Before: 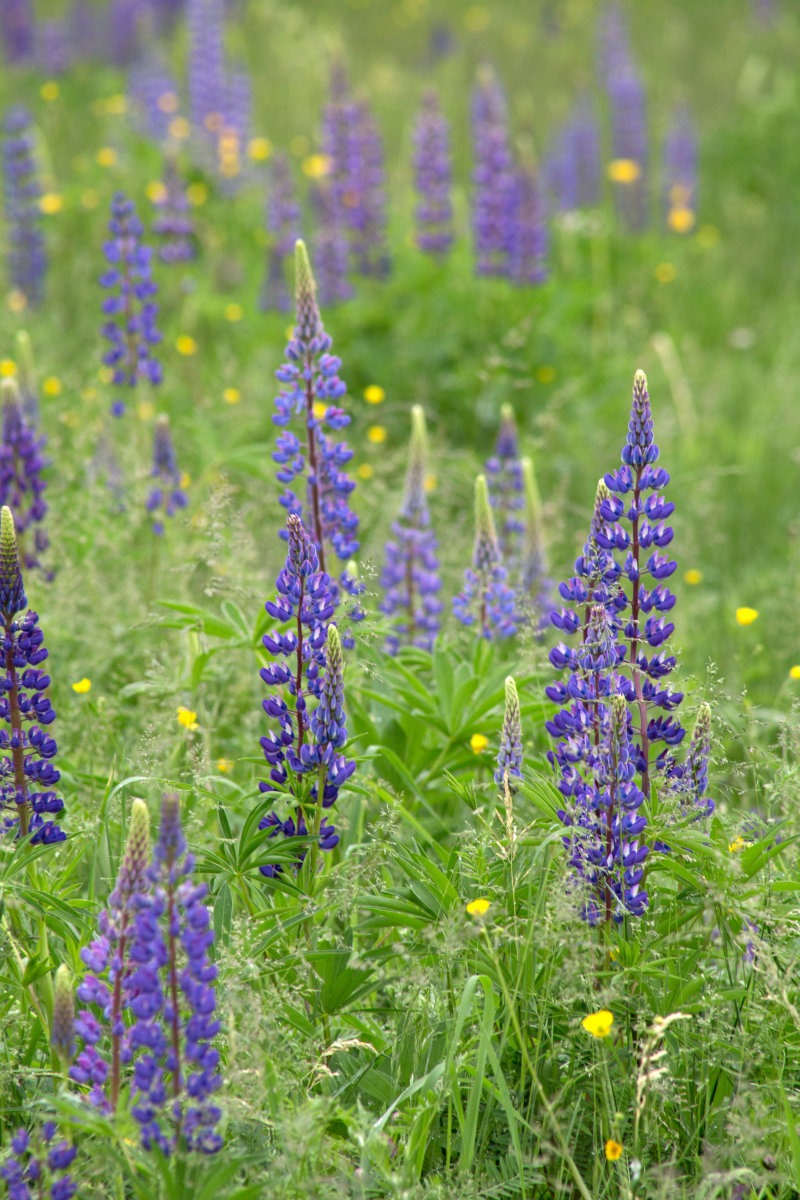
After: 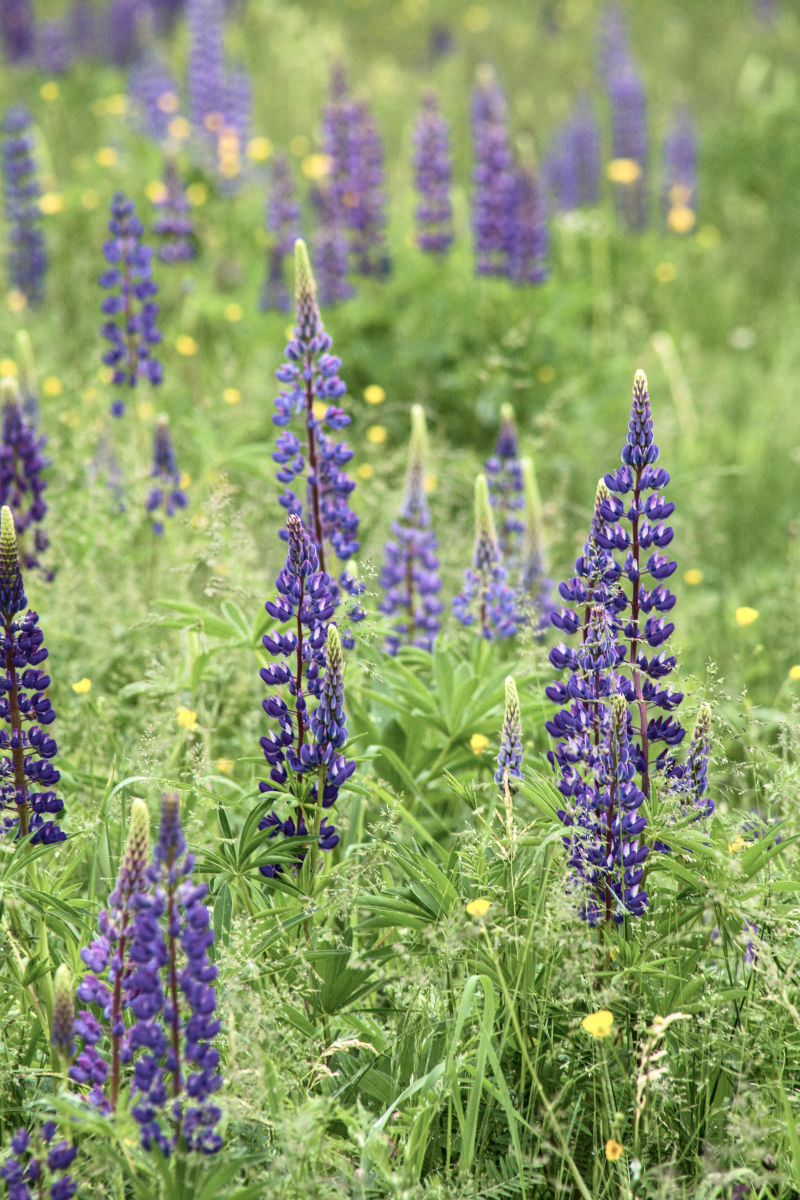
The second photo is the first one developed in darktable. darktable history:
contrast brightness saturation: contrast 0.25, saturation -0.31
local contrast: detail 110%
velvia: strength 45%
